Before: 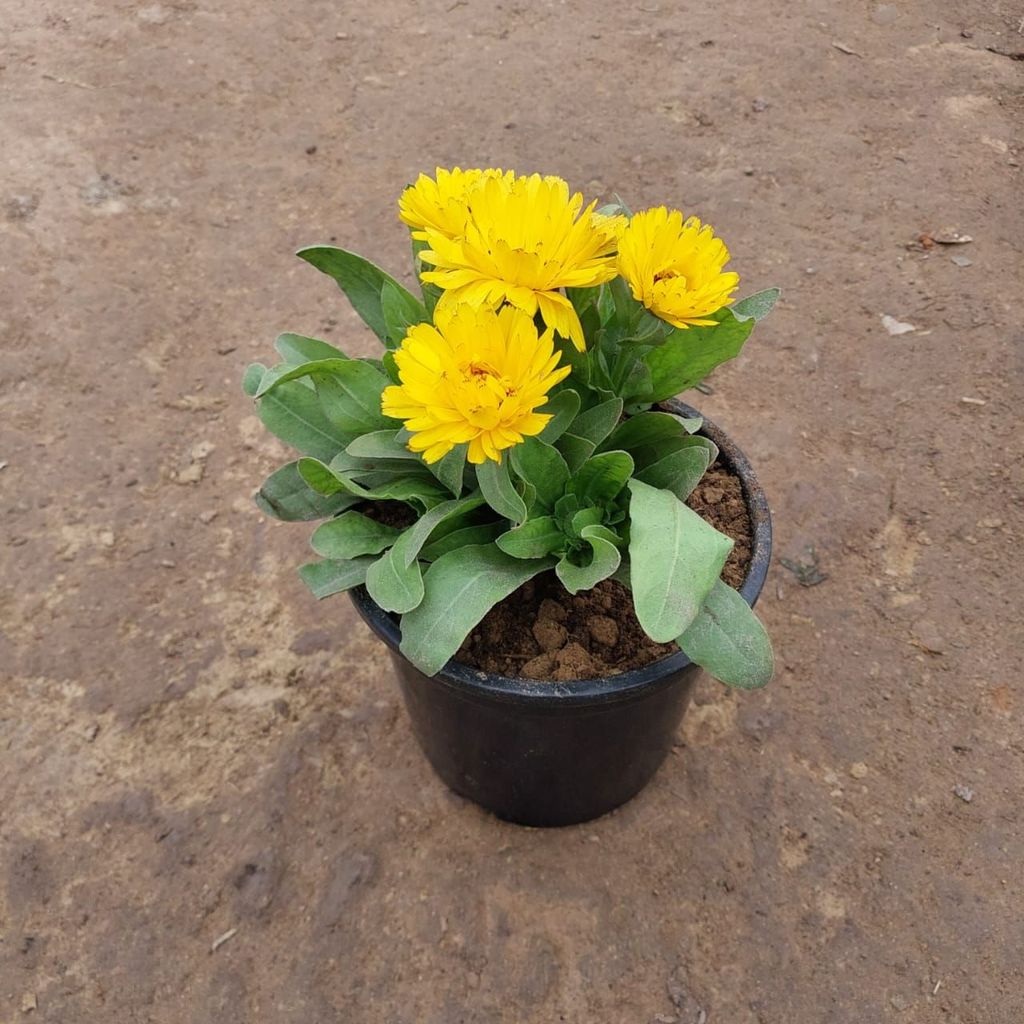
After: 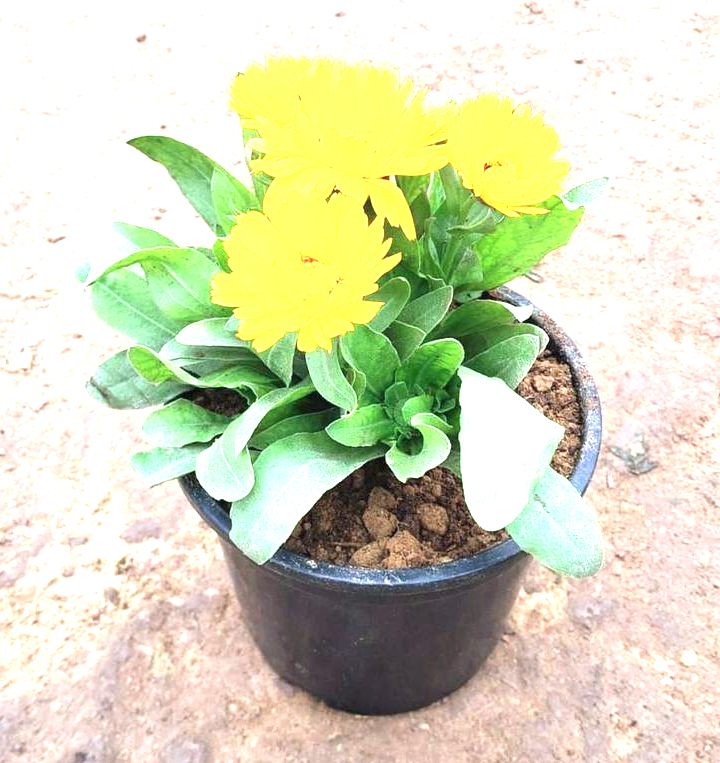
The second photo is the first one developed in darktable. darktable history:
exposure: black level correction 0, exposure 2.138 EV, compensate exposure bias true, compensate highlight preservation false
color calibration: illuminant custom, x 0.368, y 0.373, temperature 4344.4 K
crop and rotate: left 16.639%, top 10.957%, right 12.988%, bottom 14.503%
